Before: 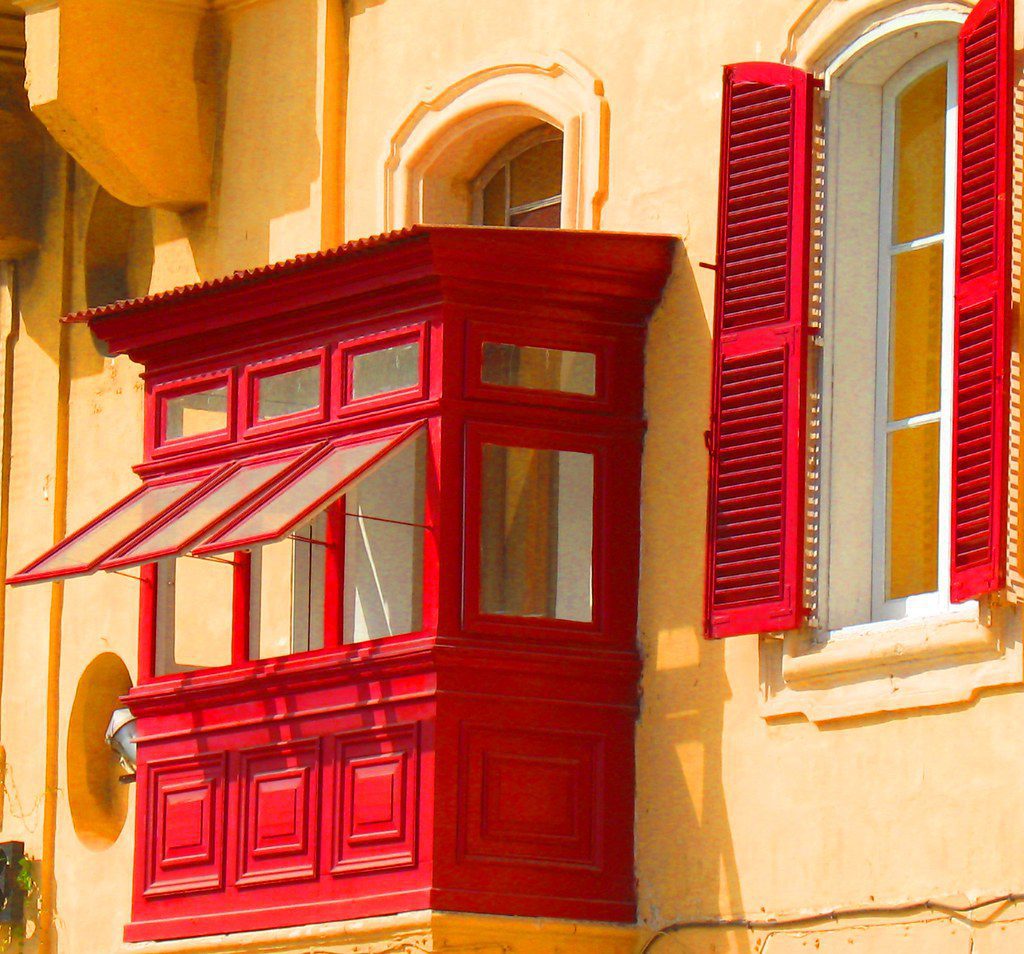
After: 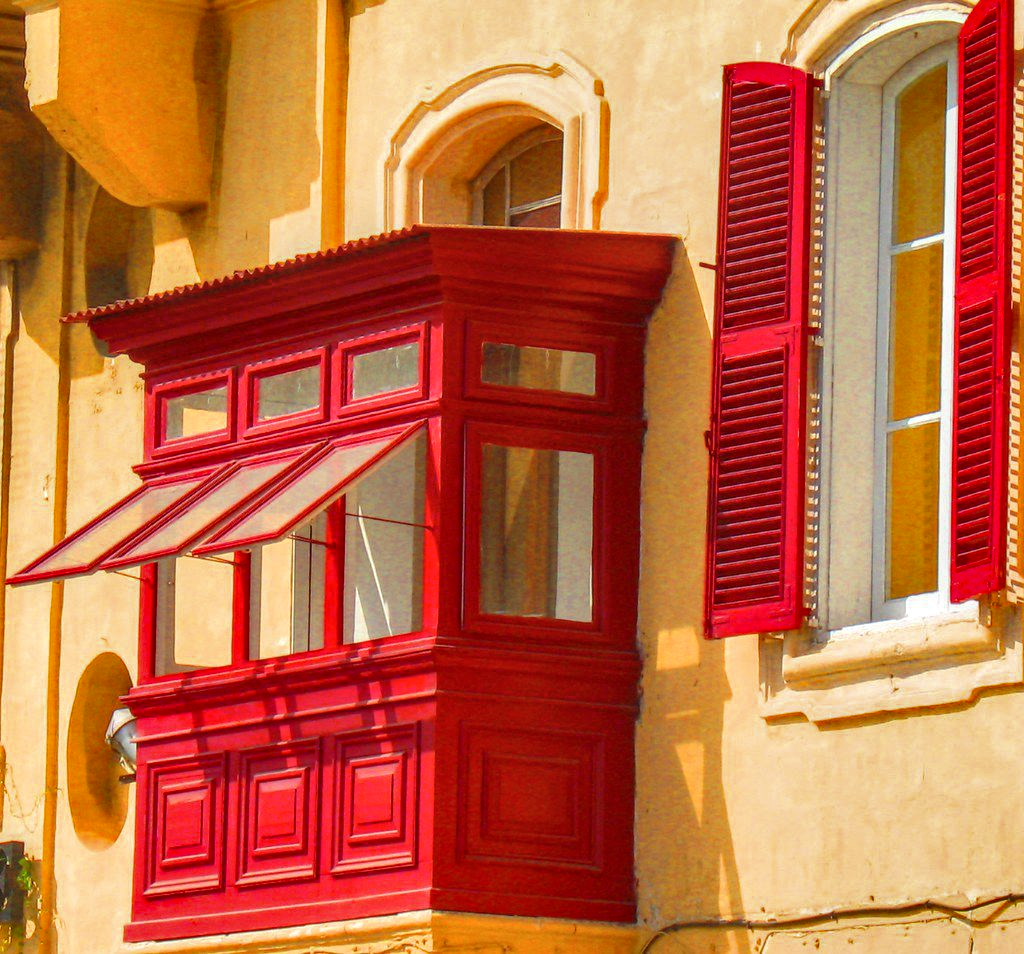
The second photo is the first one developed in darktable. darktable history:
shadows and highlights: soften with gaussian
local contrast: highlights 0%, shadows 0%, detail 133%
